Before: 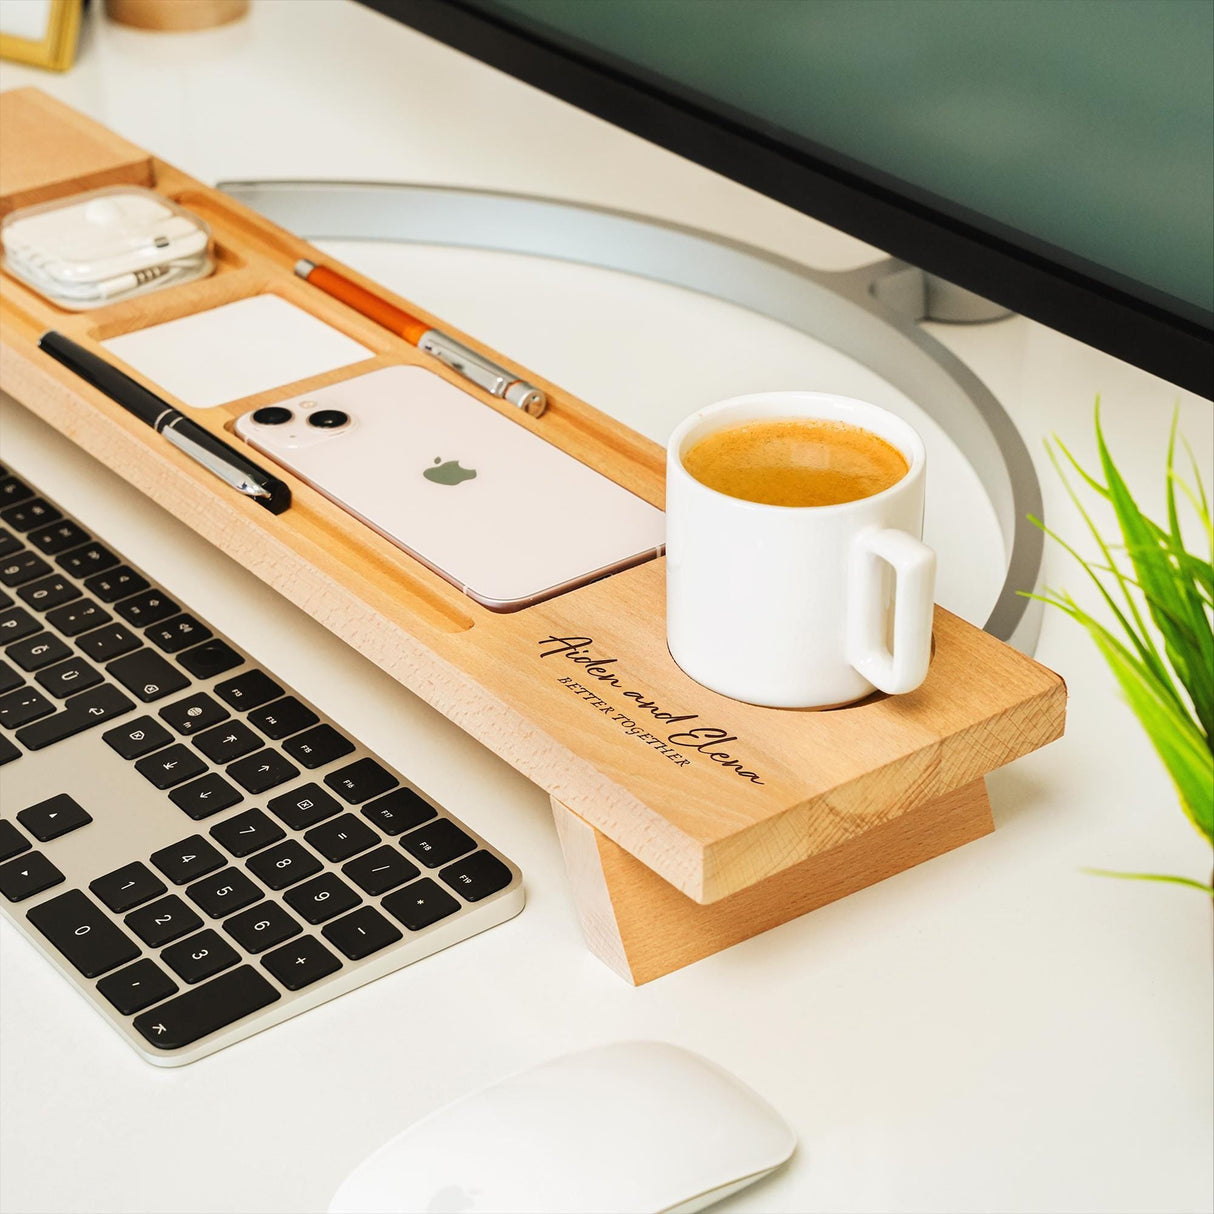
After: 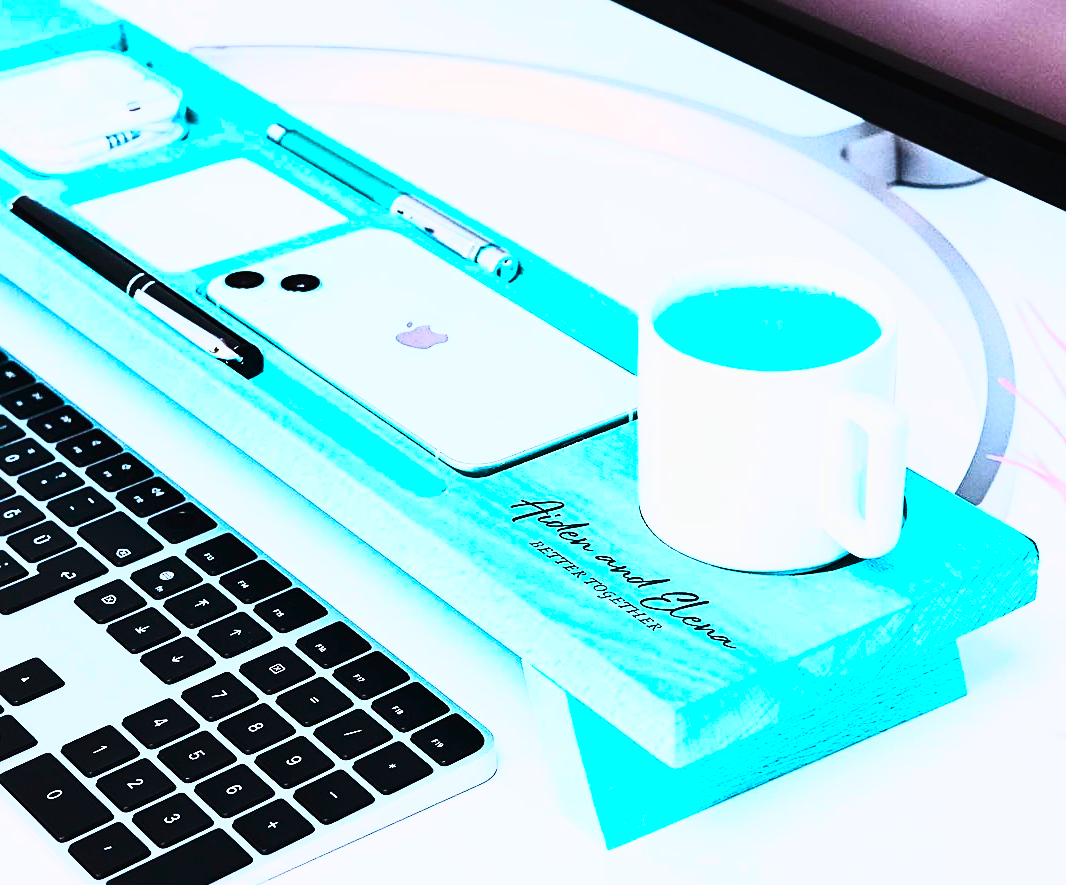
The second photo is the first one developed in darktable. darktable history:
contrast brightness saturation: contrast 0.64, brightness 0.33, saturation 0.145
sharpen: on, module defaults
crop and rotate: left 2.33%, top 11.248%, right 9.81%, bottom 15.797%
color balance rgb: perceptual saturation grading › global saturation 25.479%, perceptual saturation grading › highlights -50.487%, perceptual saturation grading › shadows 30.399%, hue shift 179.36°, global vibrance 49.787%, contrast 0.812%
tone curve: curves: ch0 [(0, 0.011) (0.053, 0.026) (0.174, 0.115) (0.398, 0.444) (0.673, 0.775) (0.829, 0.906) (0.991, 0.981)]; ch1 [(0, 0) (0.276, 0.206) (0.409, 0.383) (0.473, 0.458) (0.492, 0.501) (0.512, 0.513) (0.54, 0.543) (0.585, 0.617) (0.659, 0.686) (0.78, 0.8) (1, 1)]; ch2 [(0, 0) (0.438, 0.449) (0.473, 0.469) (0.503, 0.5) (0.523, 0.534) (0.562, 0.594) (0.612, 0.635) (0.695, 0.713) (1, 1)], color space Lab, linked channels, preserve colors none
